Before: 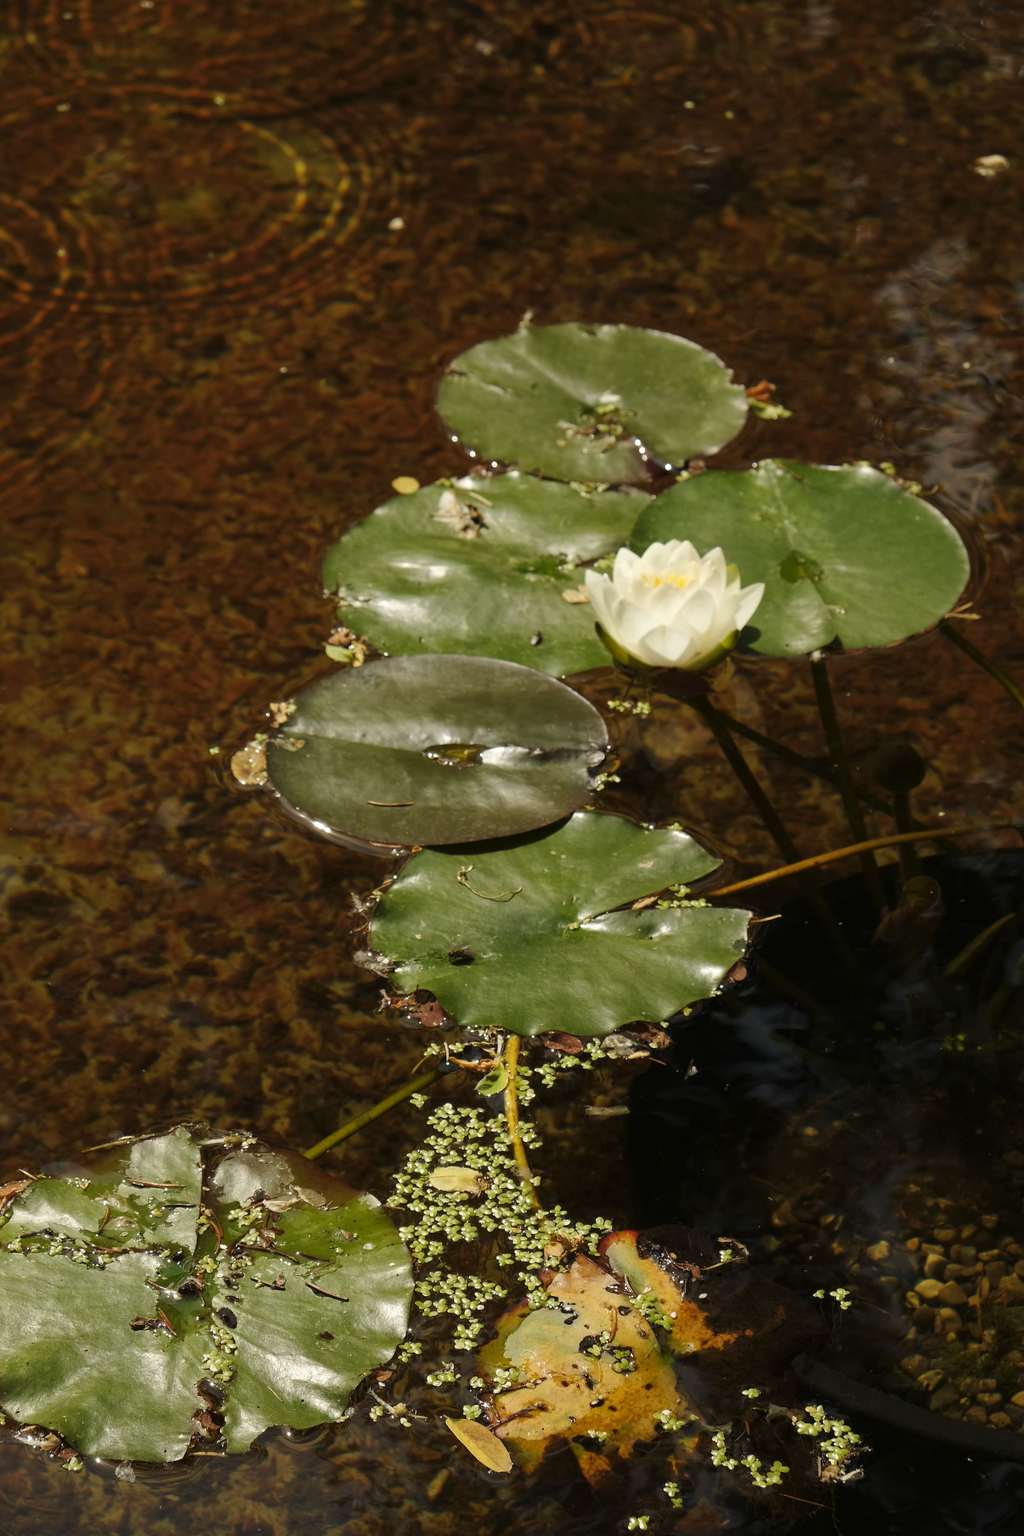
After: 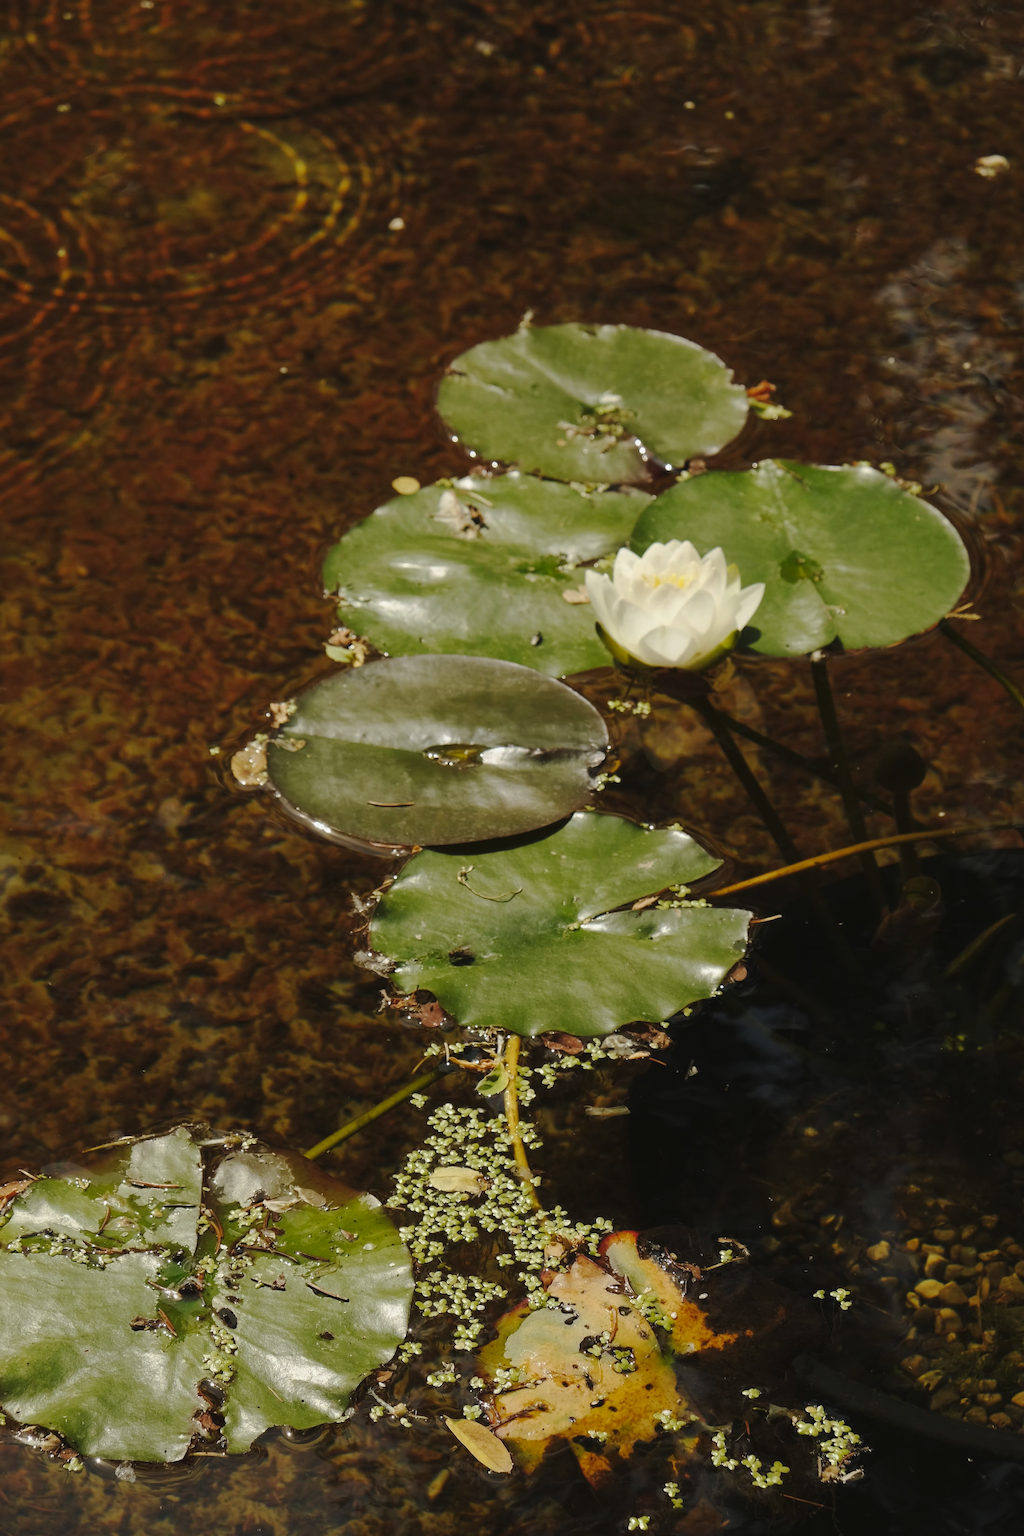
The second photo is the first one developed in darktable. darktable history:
tone curve: curves: ch0 [(0, 0.026) (0.175, 0.178) (0.463, 0.502) (0.796, 0.764) (1, 0.961)]; ch1 [(0, 0) (0.437, 0.398) (0.469, 0.472) (0.505, 0.504) (0.553, 0.552) (1, 1)]; ch2 [(0, 0) (0.505, 0.495) (0.579, 0.579) (1, 1)], preserve colors none
